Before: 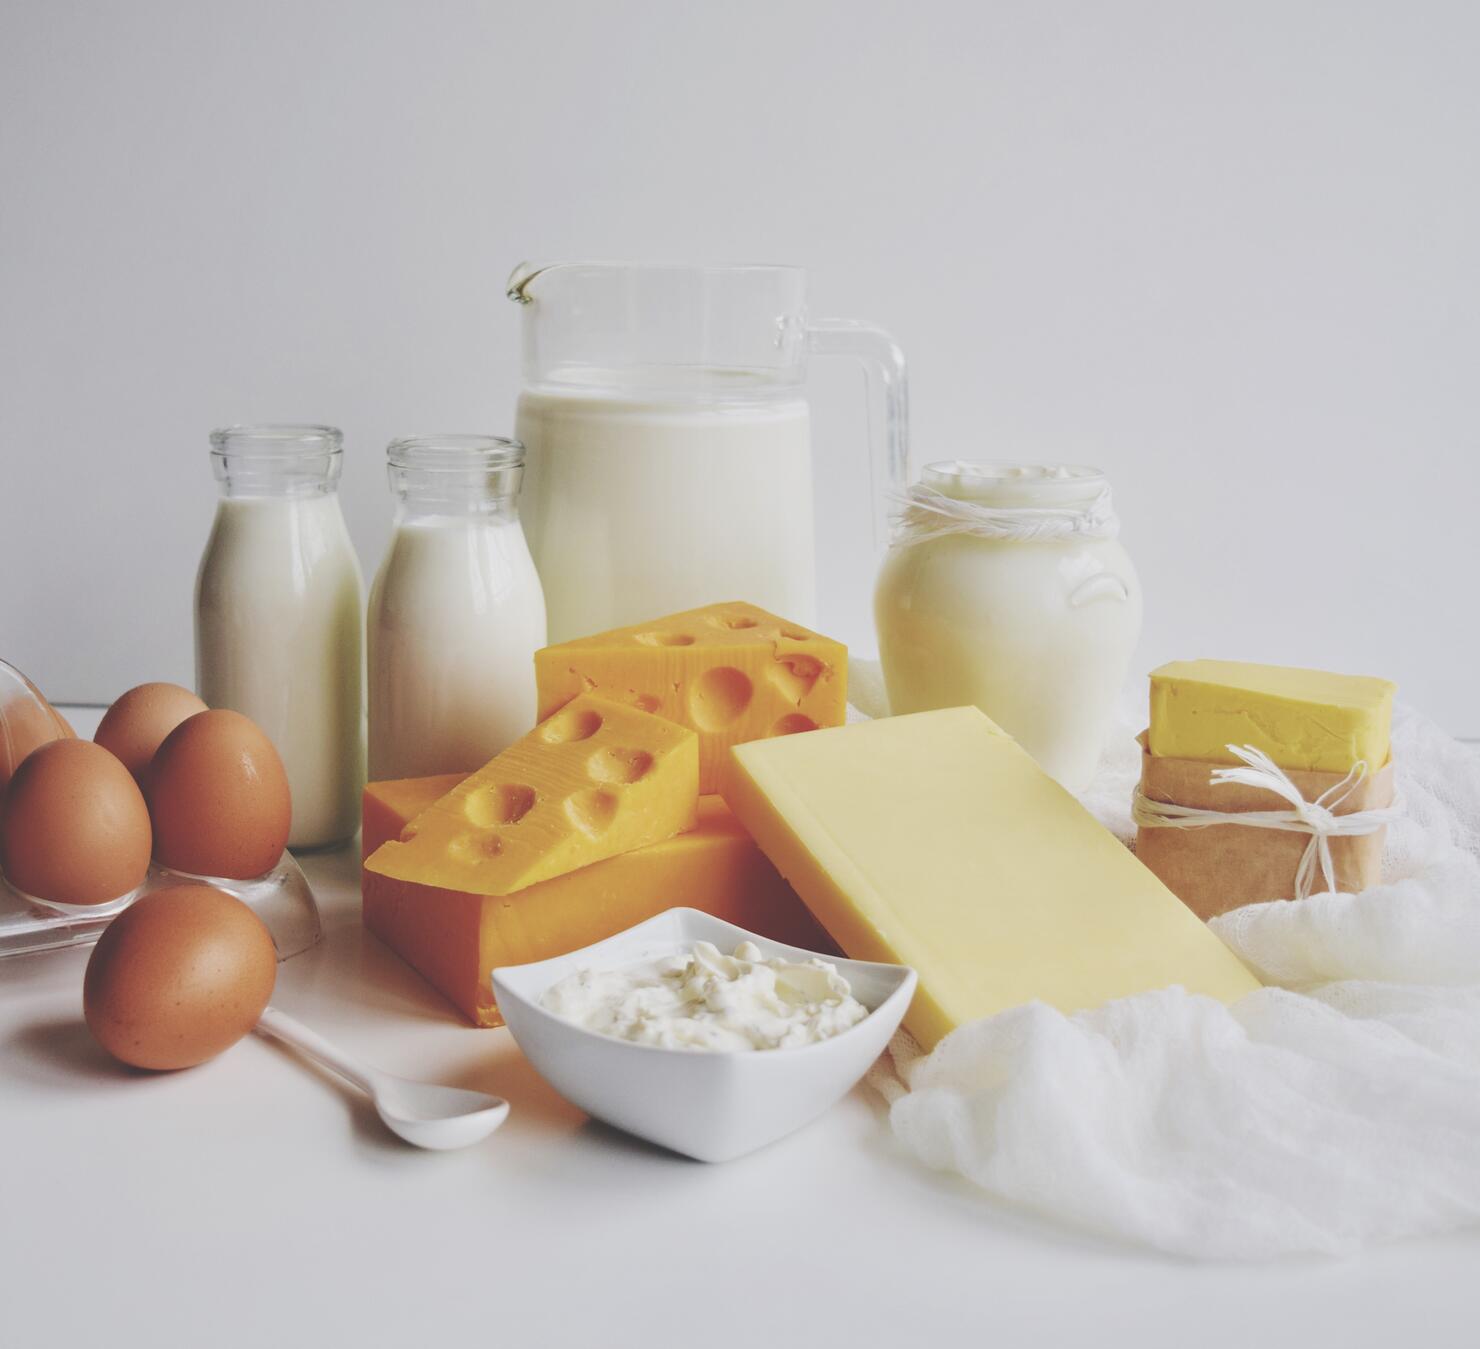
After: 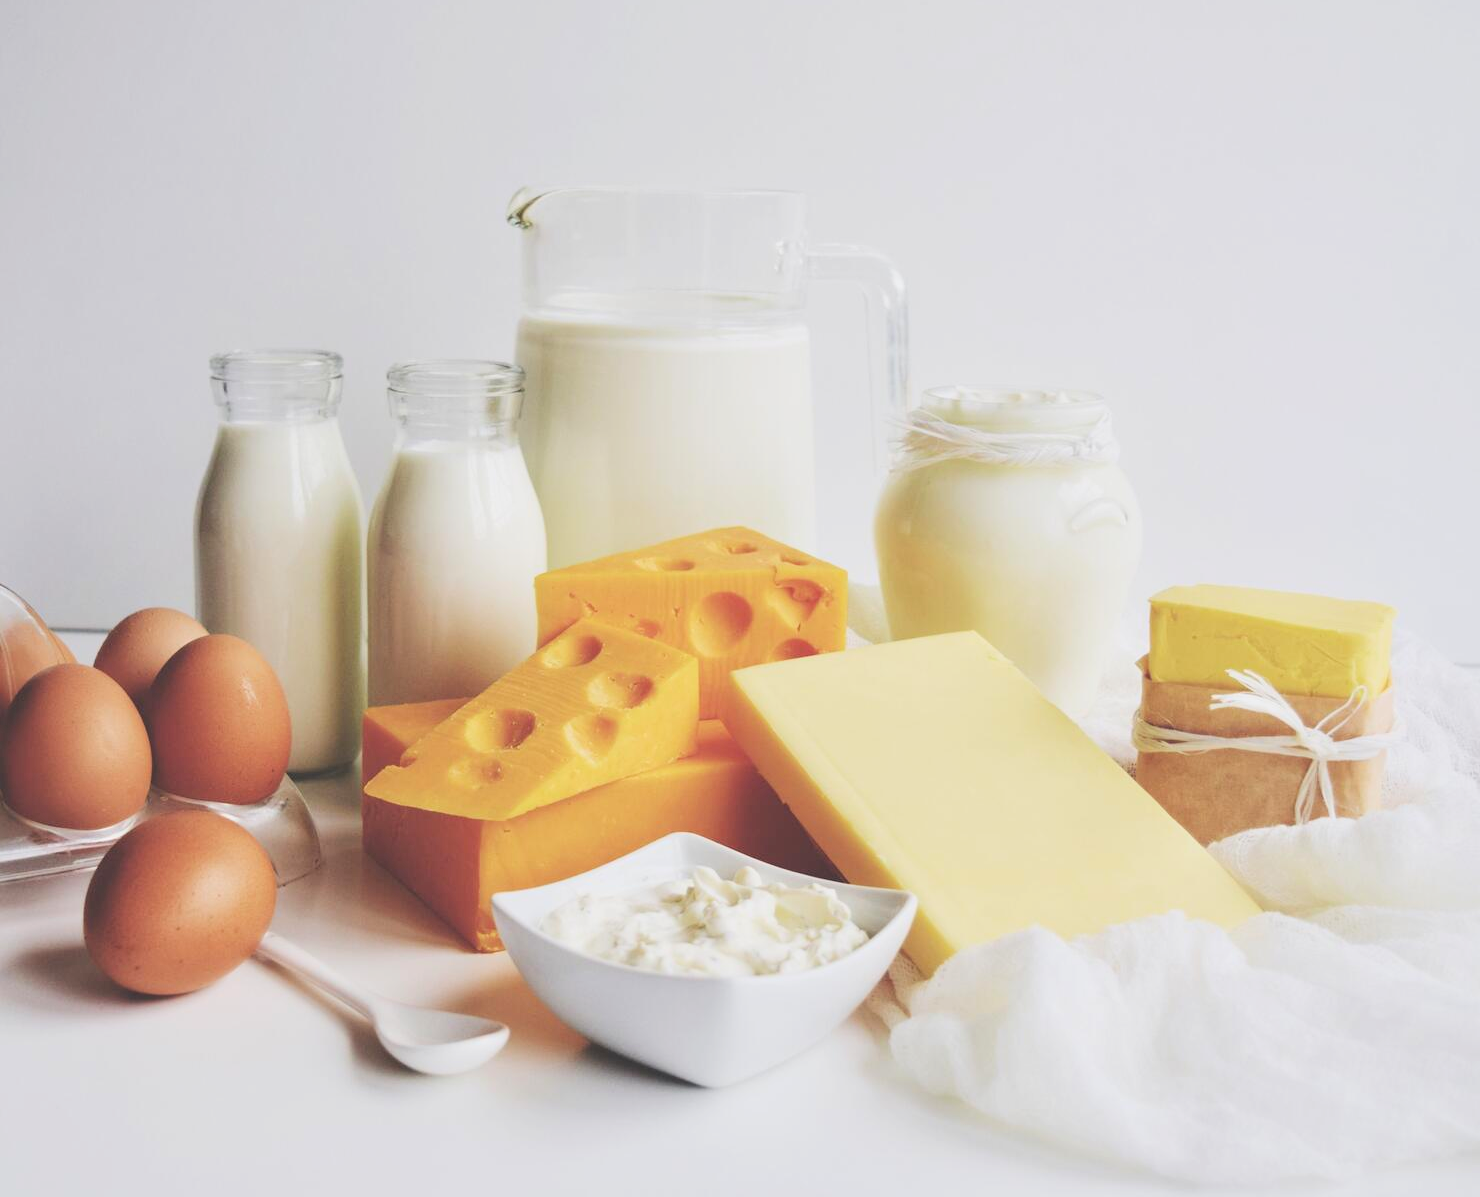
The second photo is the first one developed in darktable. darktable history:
crop and rotate: top 5.609%, bottom 5.609%
tone curve: curves: ch0 [(0, 0) (0.004, 0.001) (0.133, 0.112) (0.325, 0.362) (0.832, 0.893) (1, 1)], color space Lab, linked channels, preserve colors none
